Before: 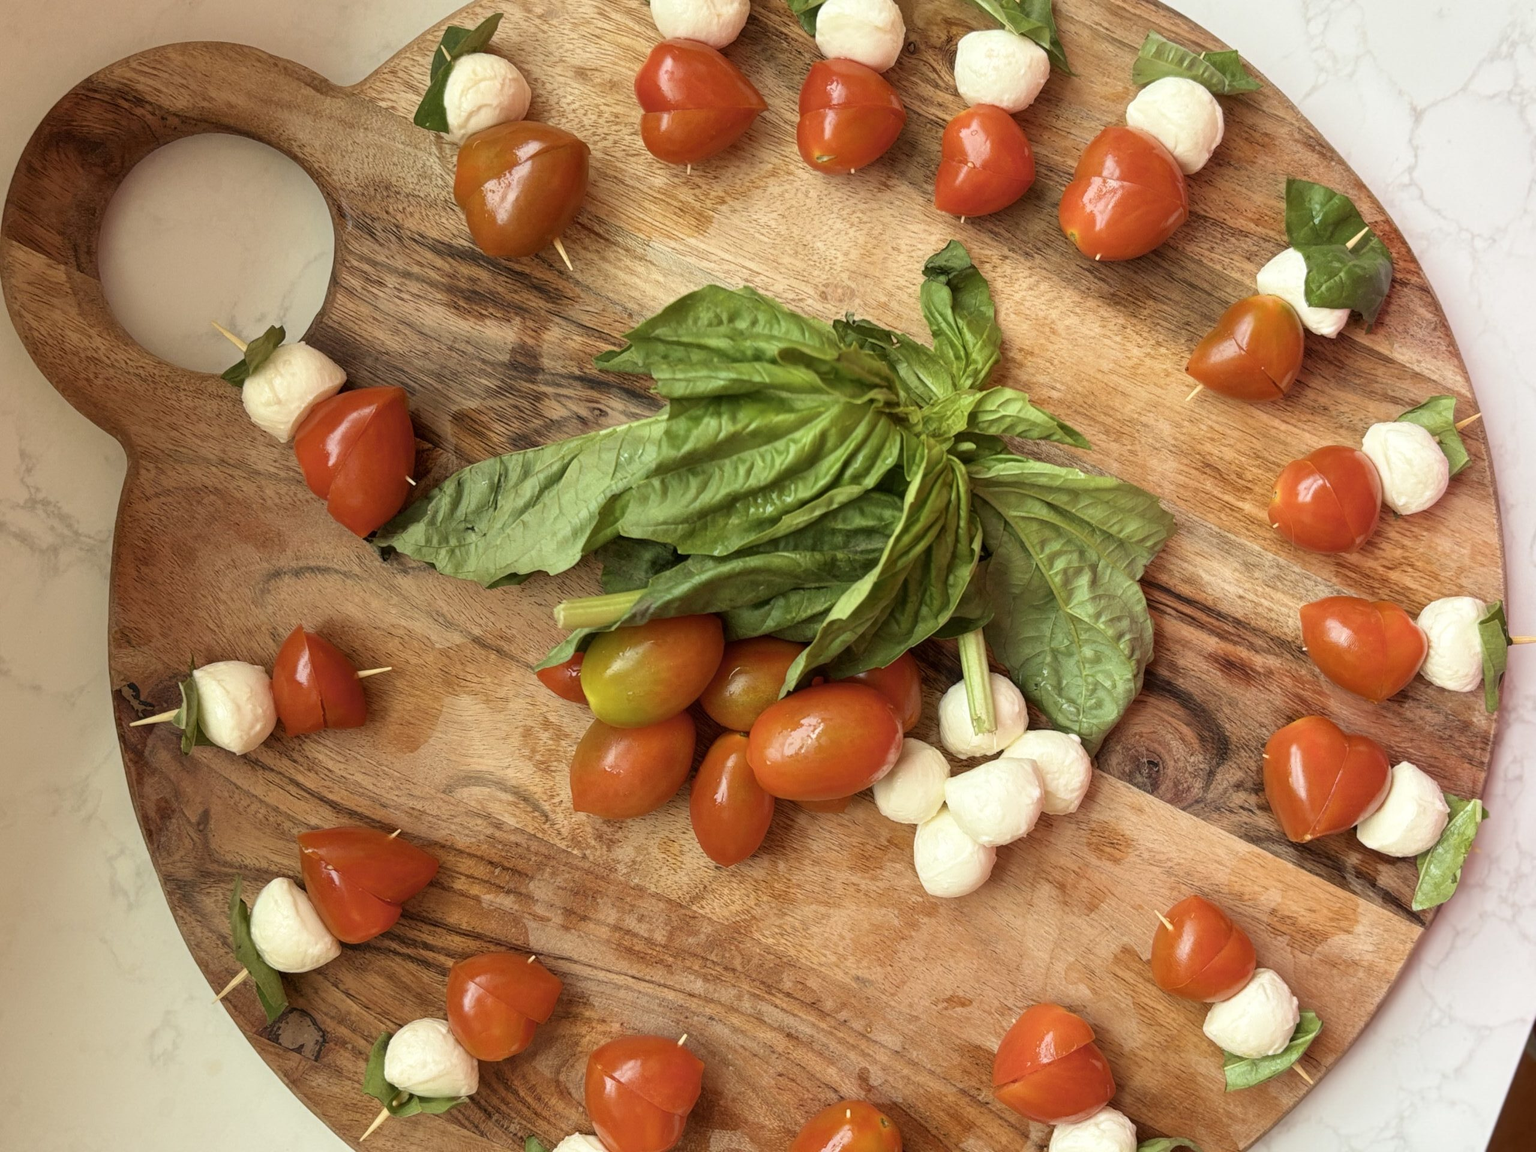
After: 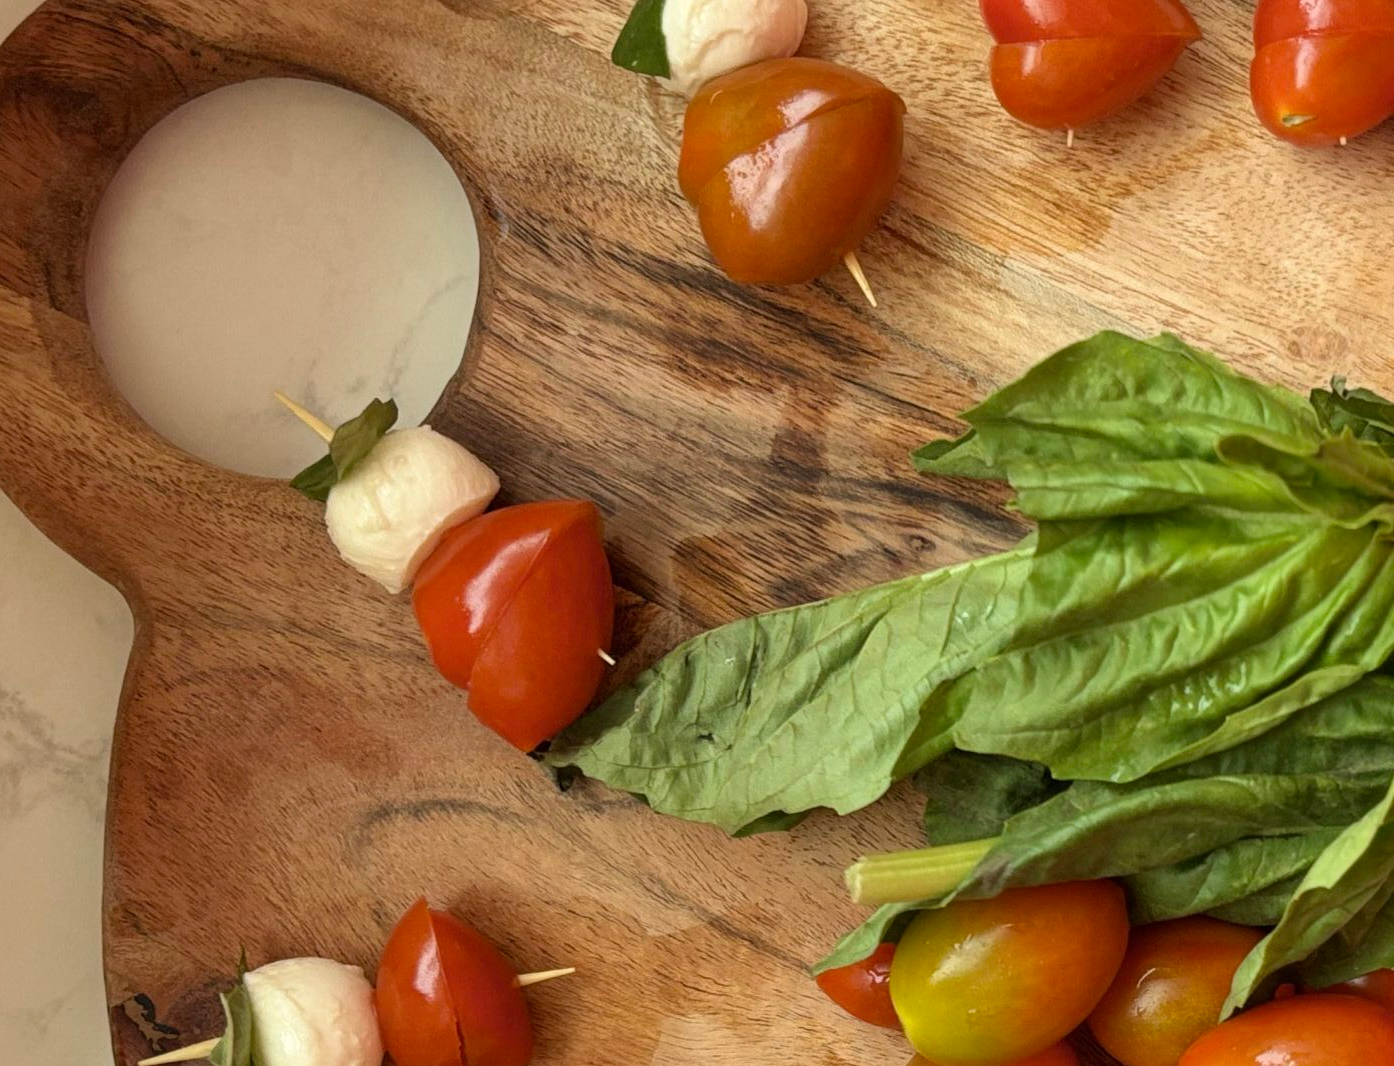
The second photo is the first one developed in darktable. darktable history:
crop and rotate: left 3.061%, top 7.517%, right 42.45%, bottom 36.917%
